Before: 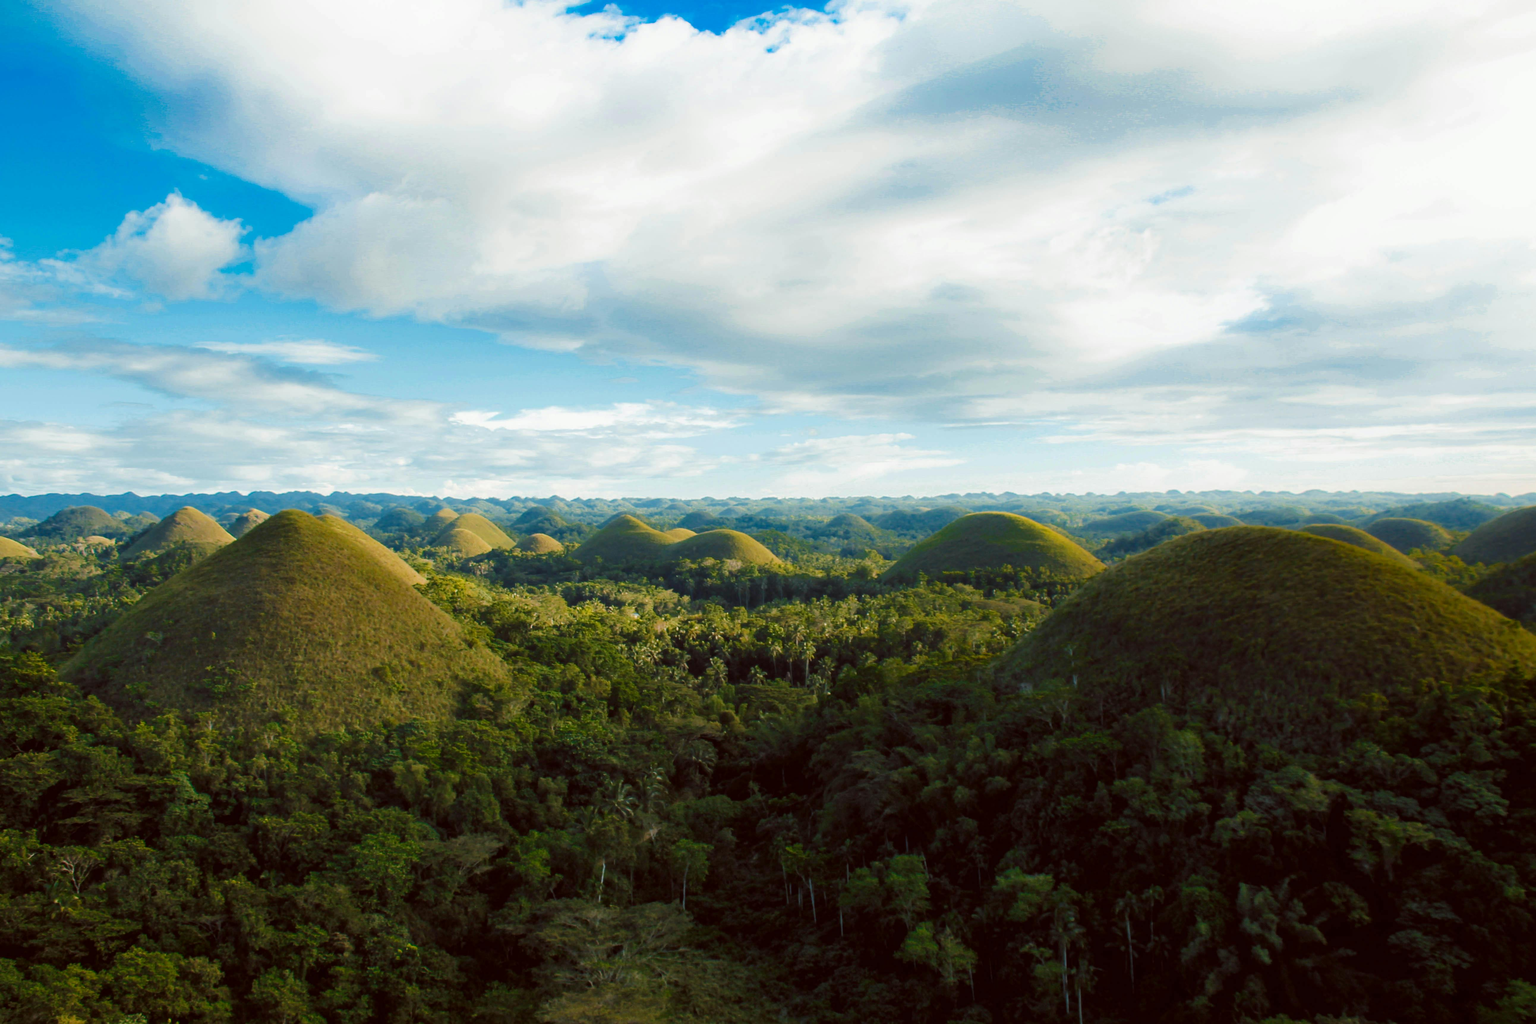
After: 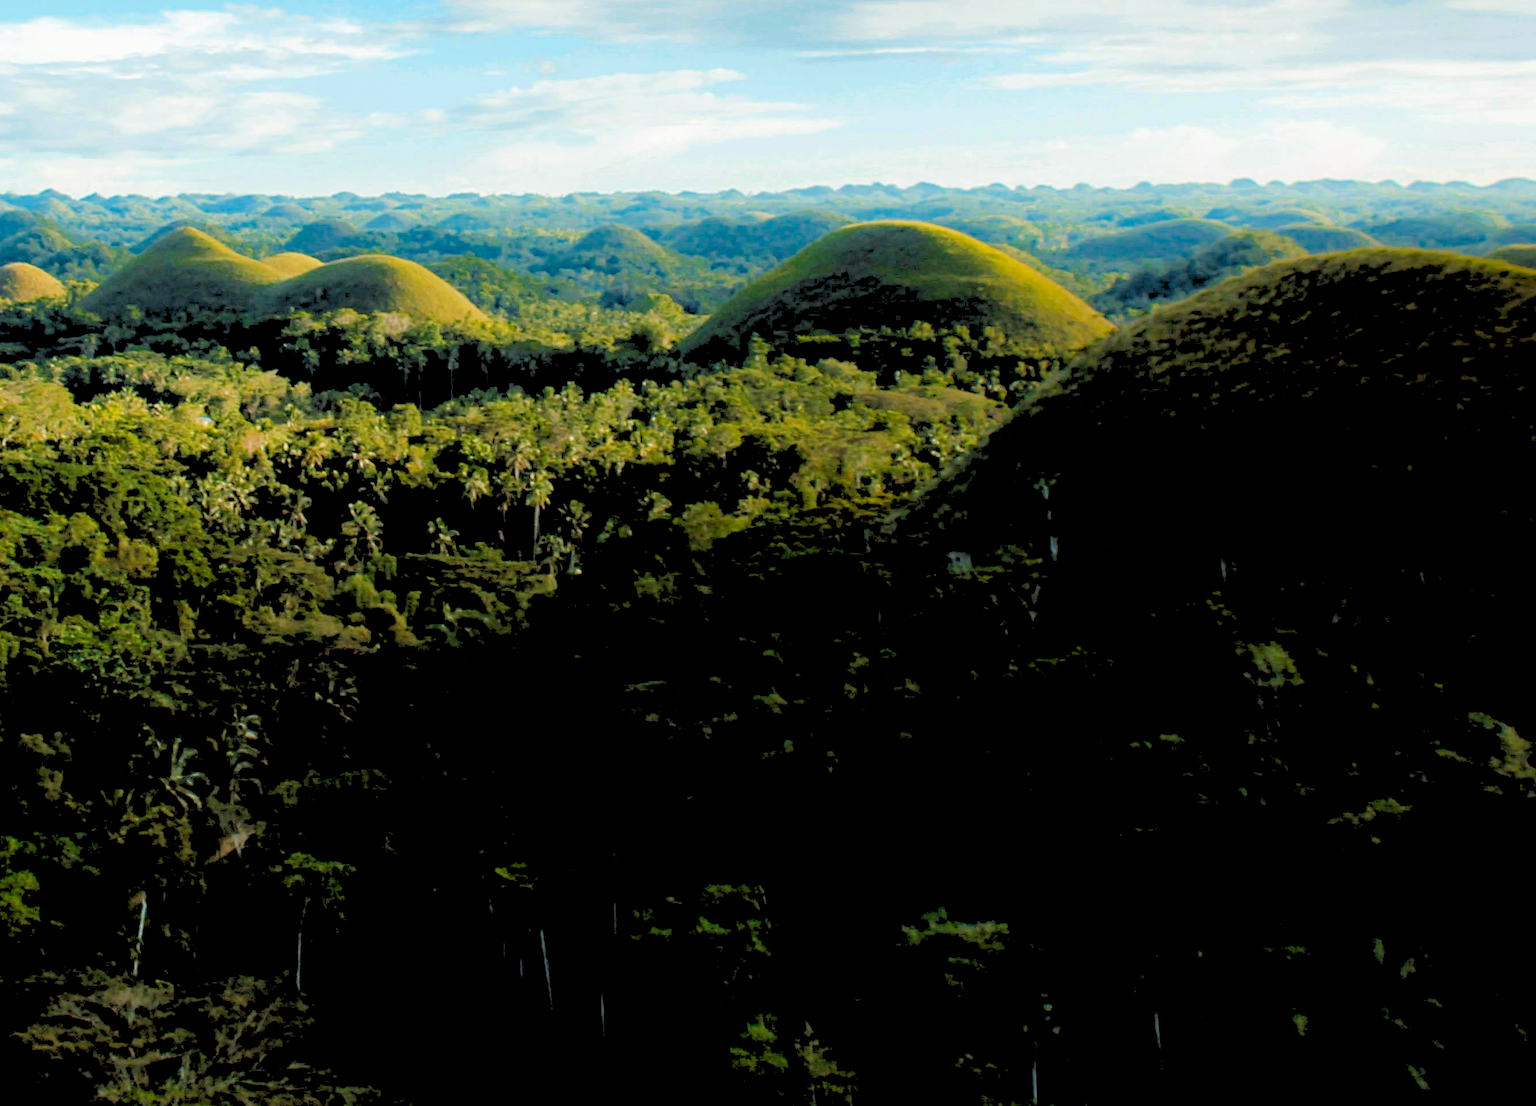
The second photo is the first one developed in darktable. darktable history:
tone equalizer: on, module defaults
crop: left 34.479%, top 38.822%, right 13.718%, bottom 5.172%
rgb levels: levels [[0.027, 0.429, 0.996], [0, 0.5, 1], [0, 0.5, 1]]
haze removal: strength 0.29, distance 0.25, compatibility mode true, adaptive false
